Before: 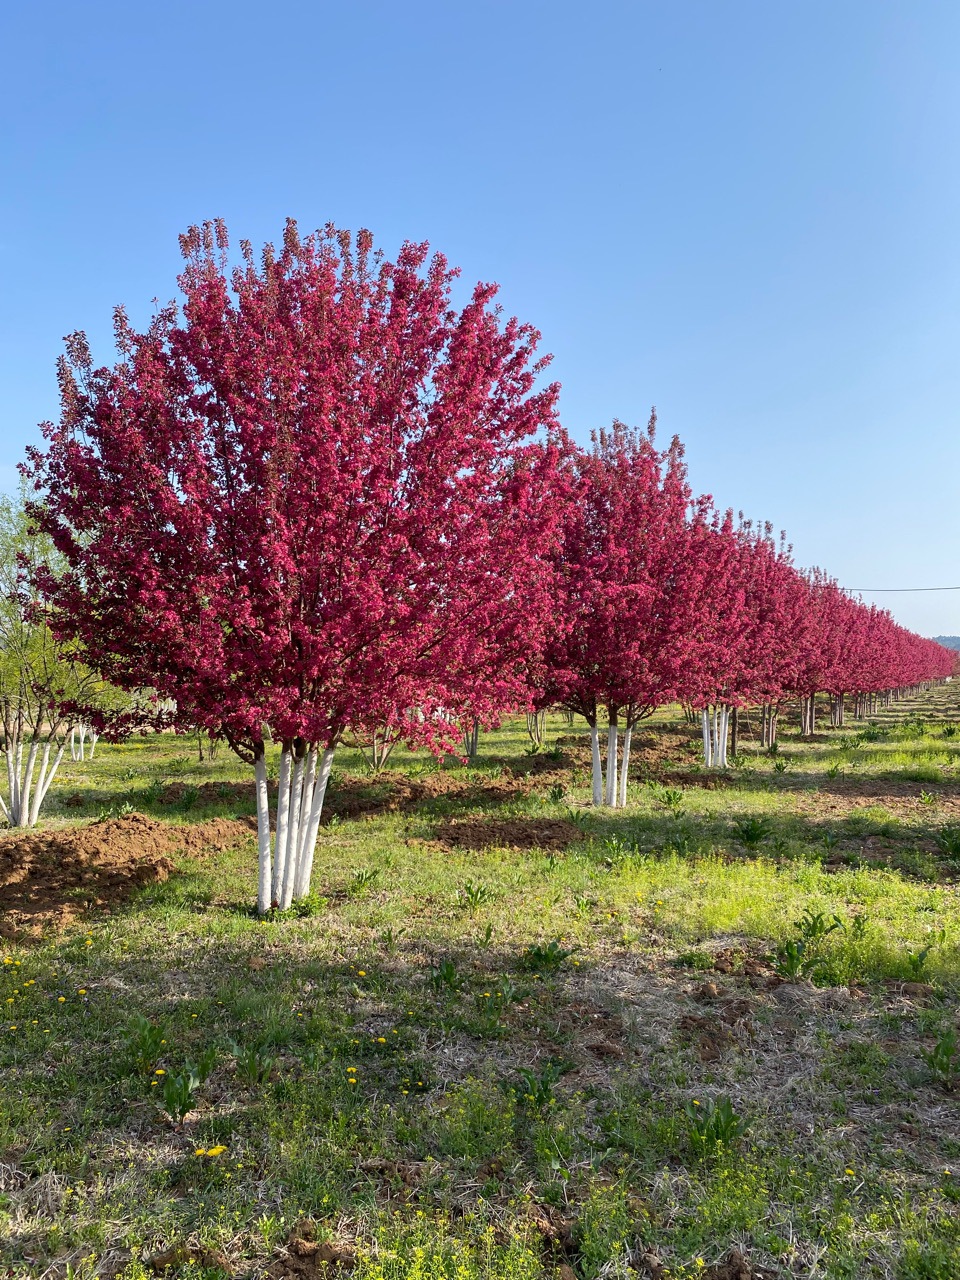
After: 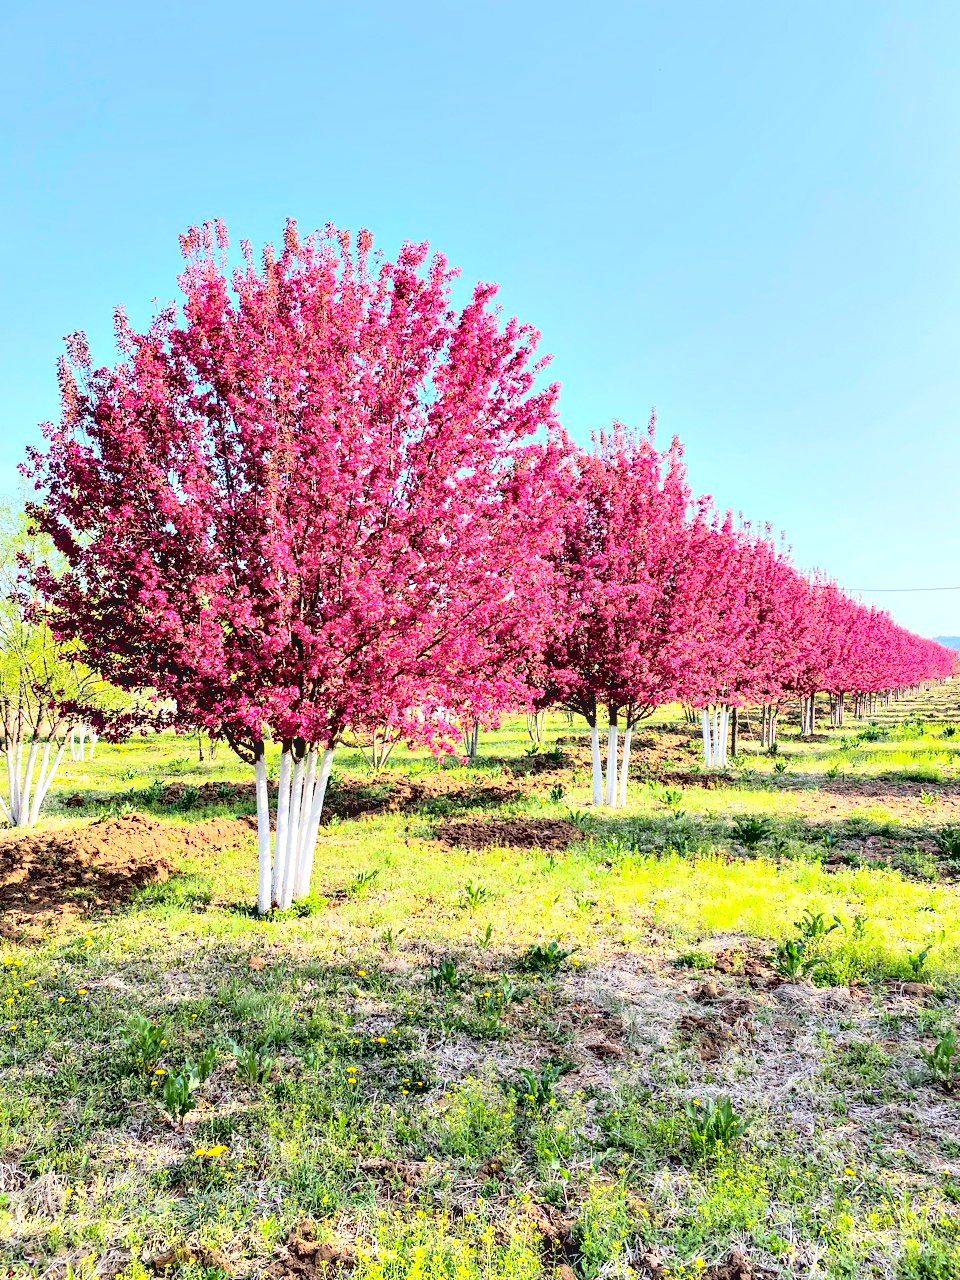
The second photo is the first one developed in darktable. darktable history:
local contrast: detail 110%
tone equalizer: -7 EV 0.148 EV, -6 EV 0.617 EV, -5 EV 1.12 EV, -4 EV 1.34 EV, -3 EV 1.14 EV, -2 EV 0.6 EV, -1 EV 0.15 EV, edges refinement/feathering 500, mask exposure compensation -1.57 EV, preserve details no
contrast brightness saturation: contrast 0.102, brightness 0.31, saturation 0.149
contrast equalizer: y [[0.6 ×6], [0.55 ×6], [0 ×6], [0 ×6], [0 ×6]]
